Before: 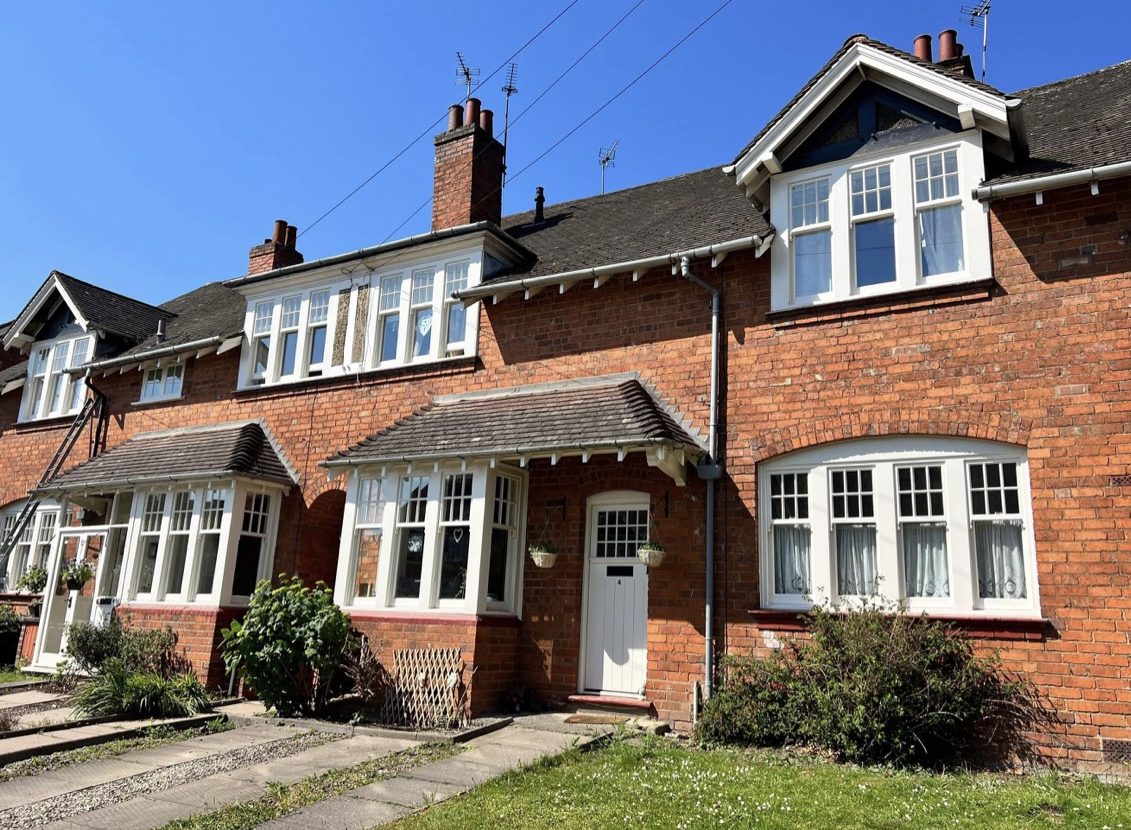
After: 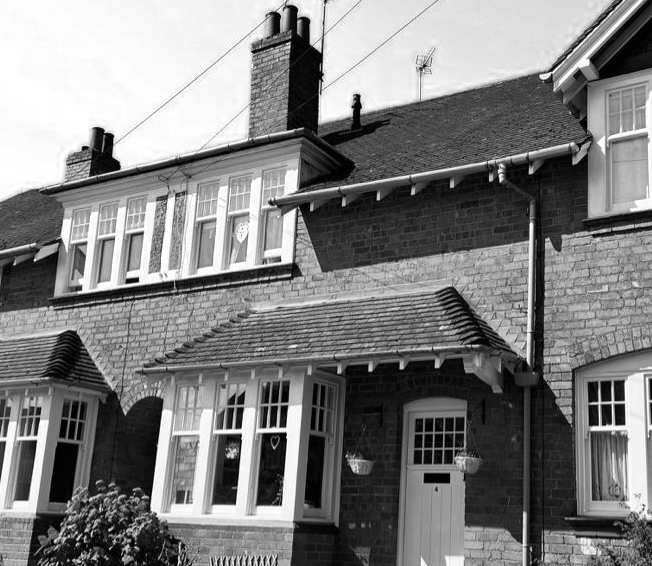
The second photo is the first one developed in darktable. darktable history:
crop: left 16.202%, top 11.25%, right 26.146%, bottom 20.541%
color zones: curves: ch0 [(0, 0.613) (0.01, 0.613) (0.245, 0.448) (0.498, 0.529) (0.642, 0.665) (0.879, 0.777) (0.99, 0.613)]; ch1 [(0, 0) (0.143, 0) (0.286, 0) (0.429, 0) (0.571, 0) (0.714, 0) (0.857, 0)]
